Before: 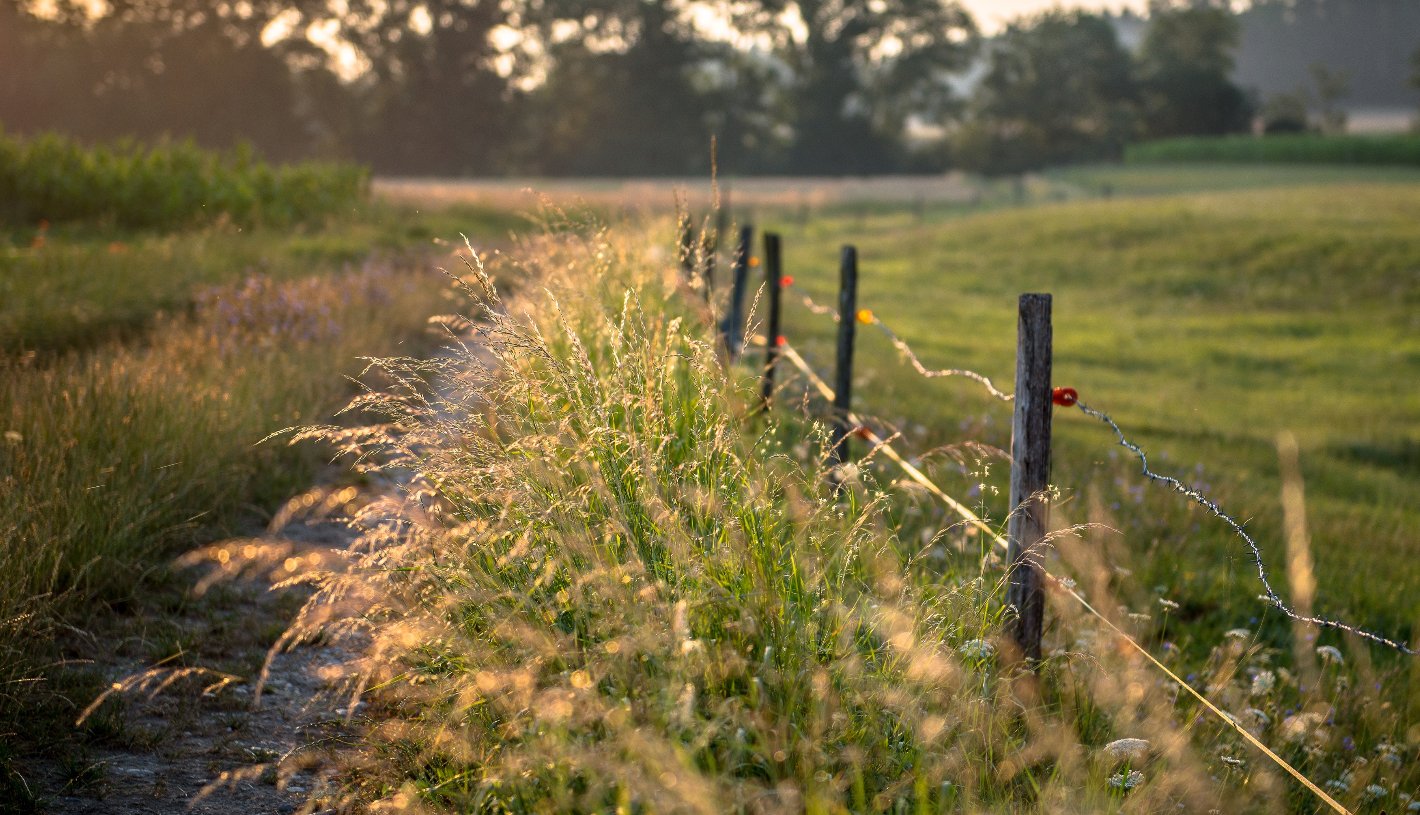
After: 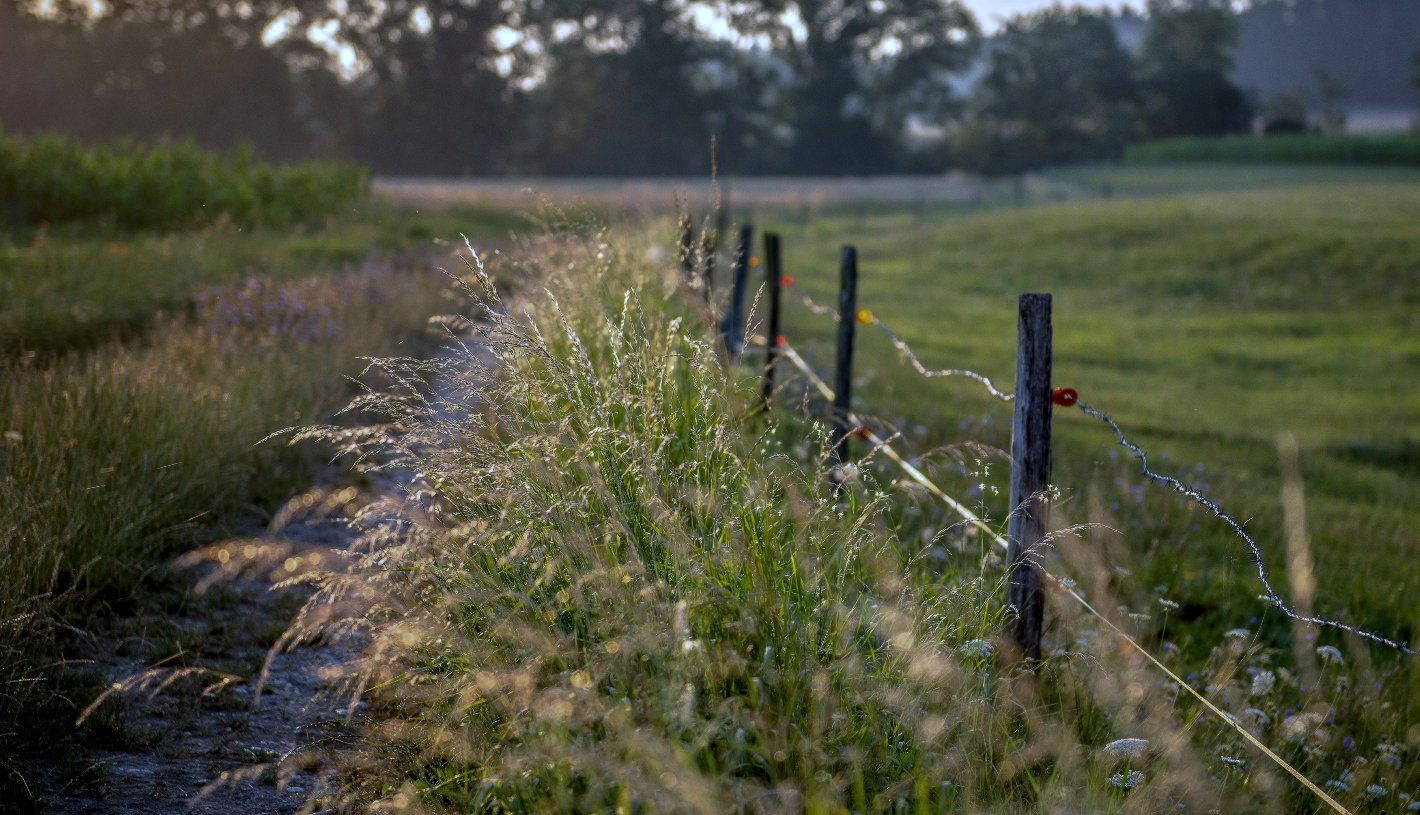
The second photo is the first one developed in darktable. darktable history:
white balance: red 0.871, blue 1.249
local contrast: detail 130%
base curve: curves: ch0 [(0, 0) (0.826, 0.587) (1, 1)]
